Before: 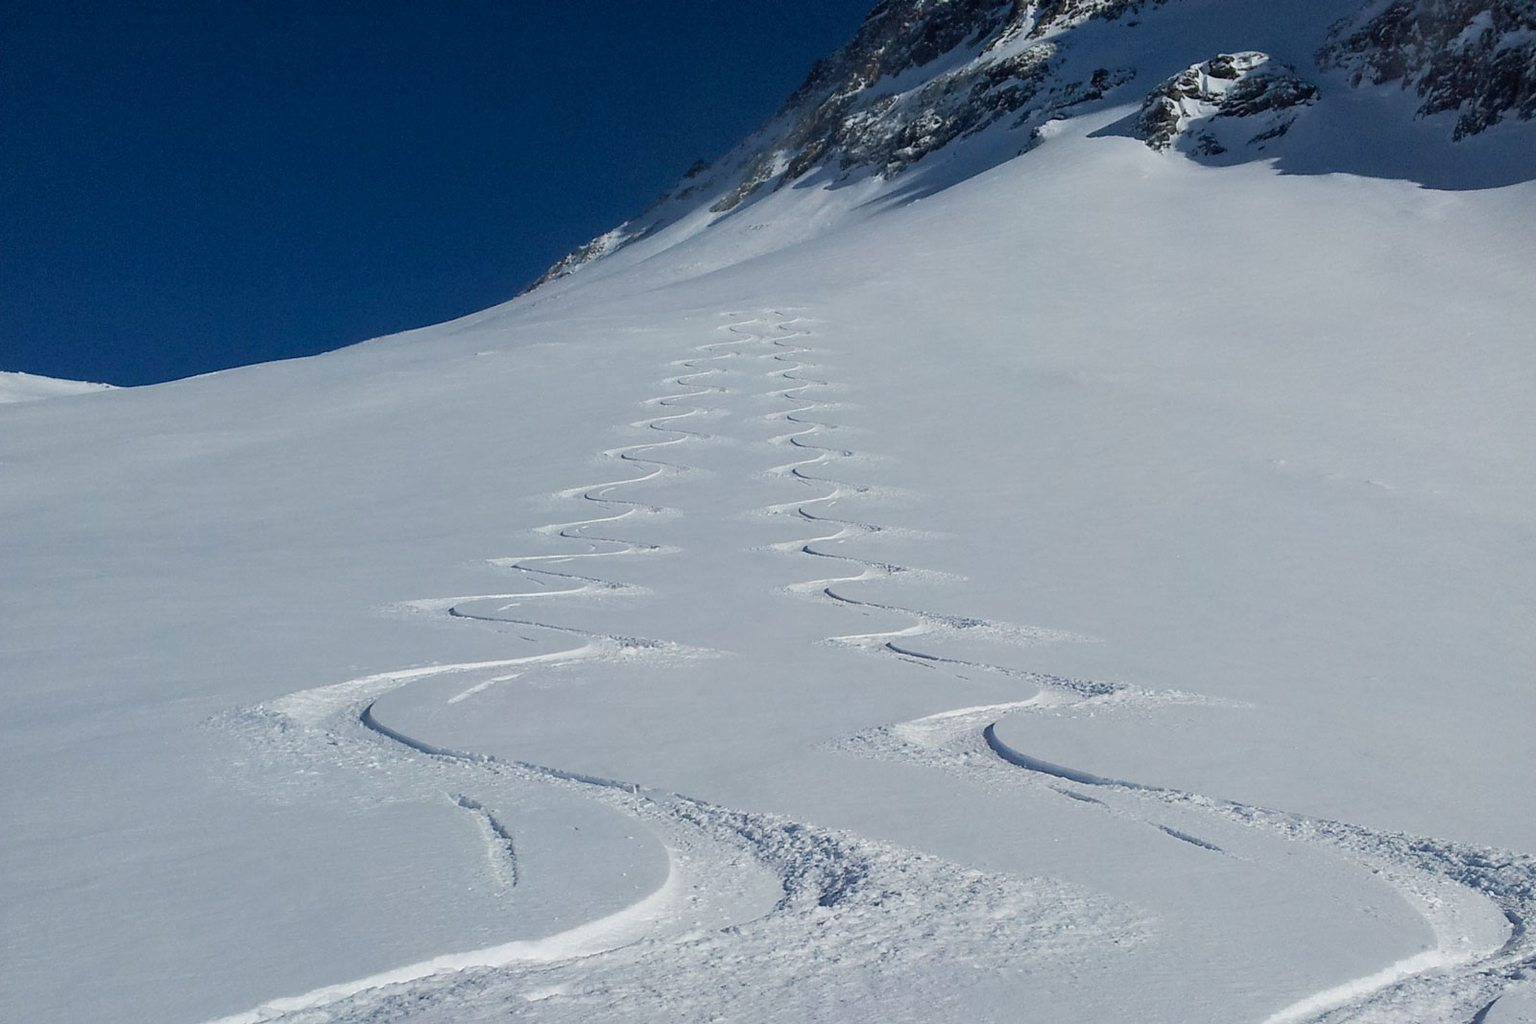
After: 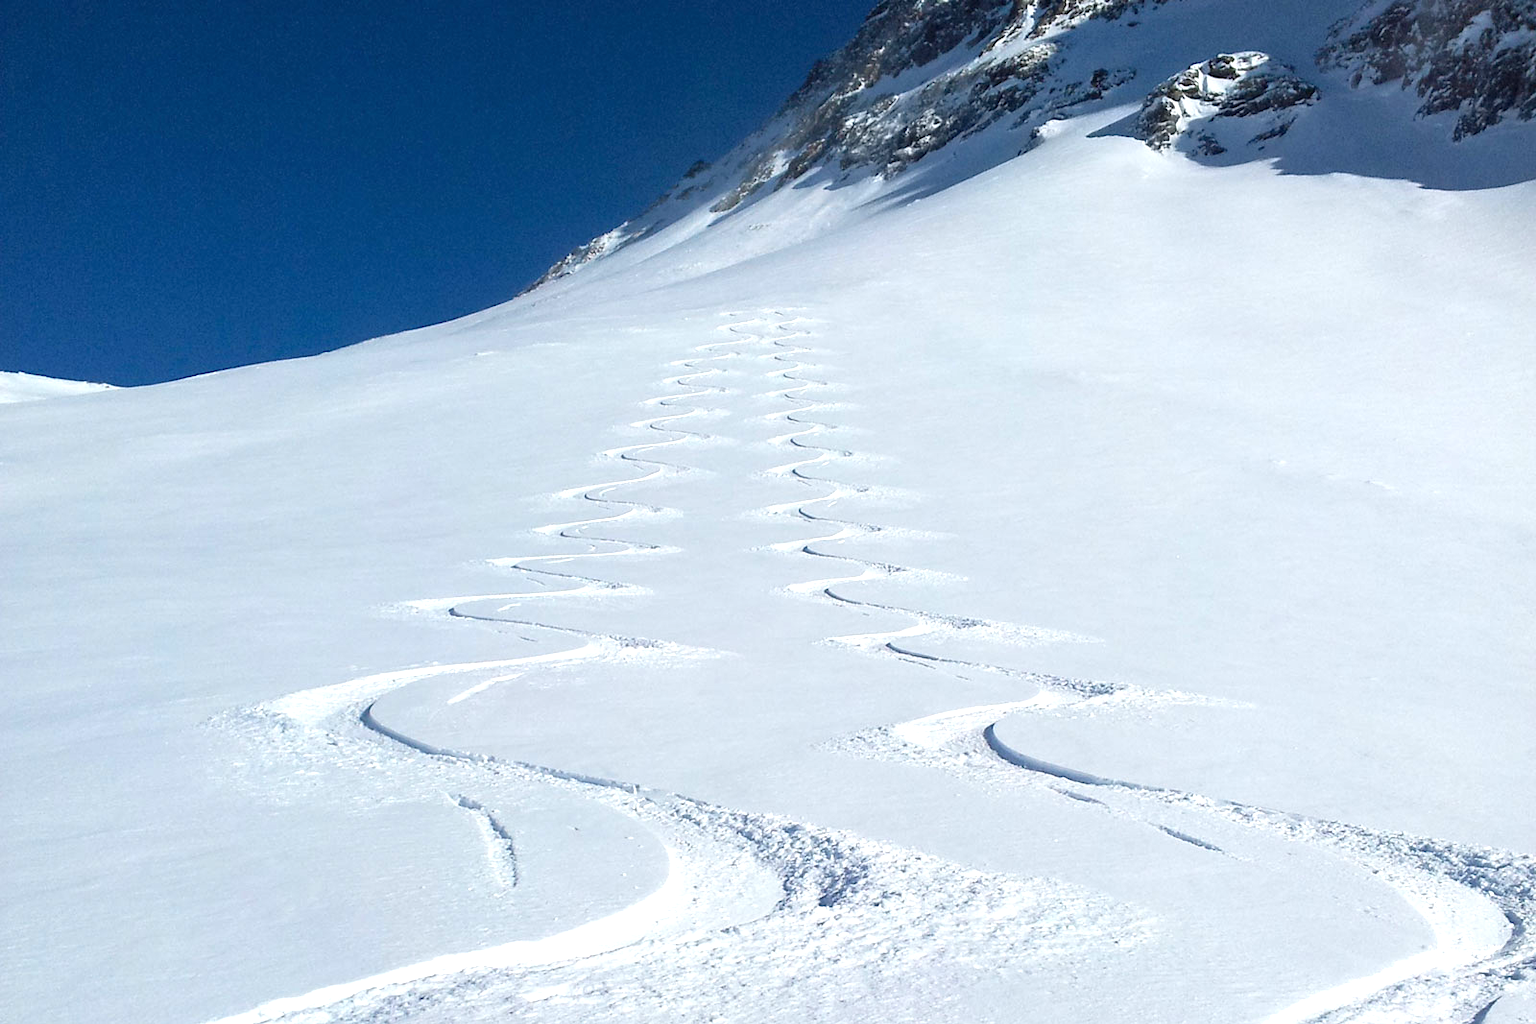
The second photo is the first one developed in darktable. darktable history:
exposure: black level correction 0, exposure 1 EV, compensate highlight preservation false
